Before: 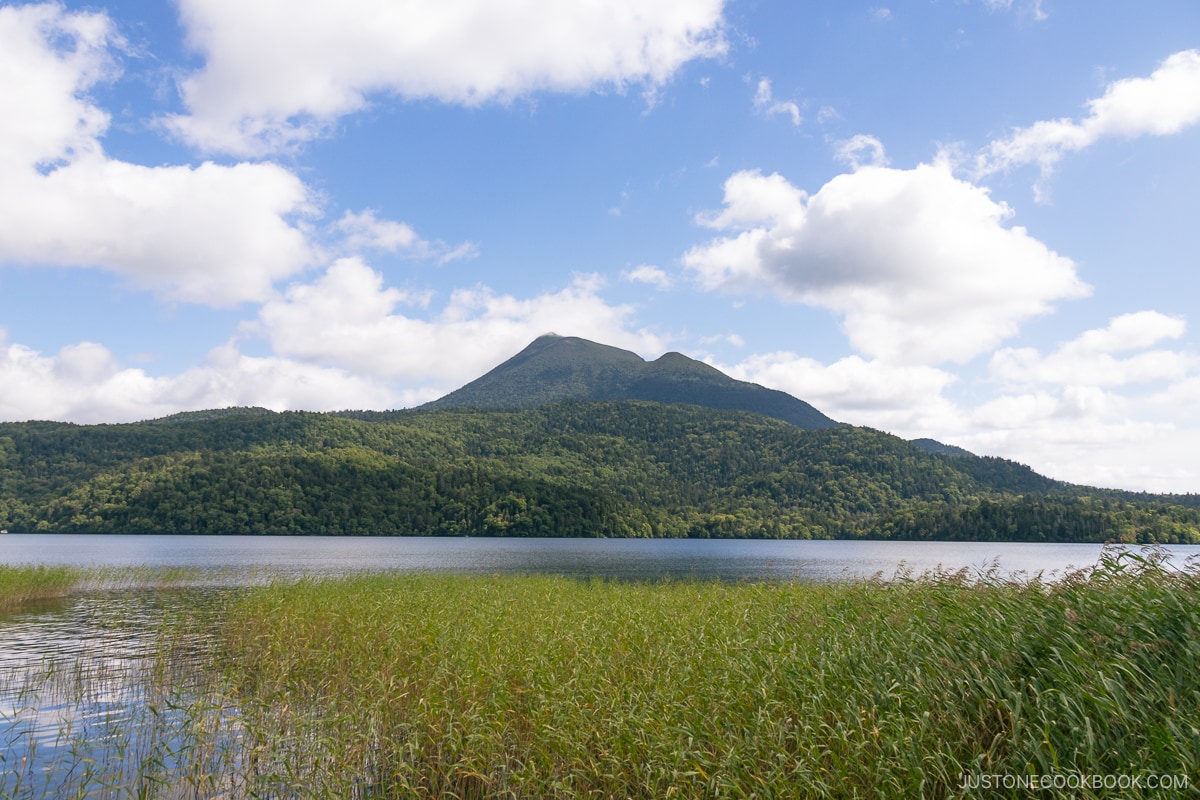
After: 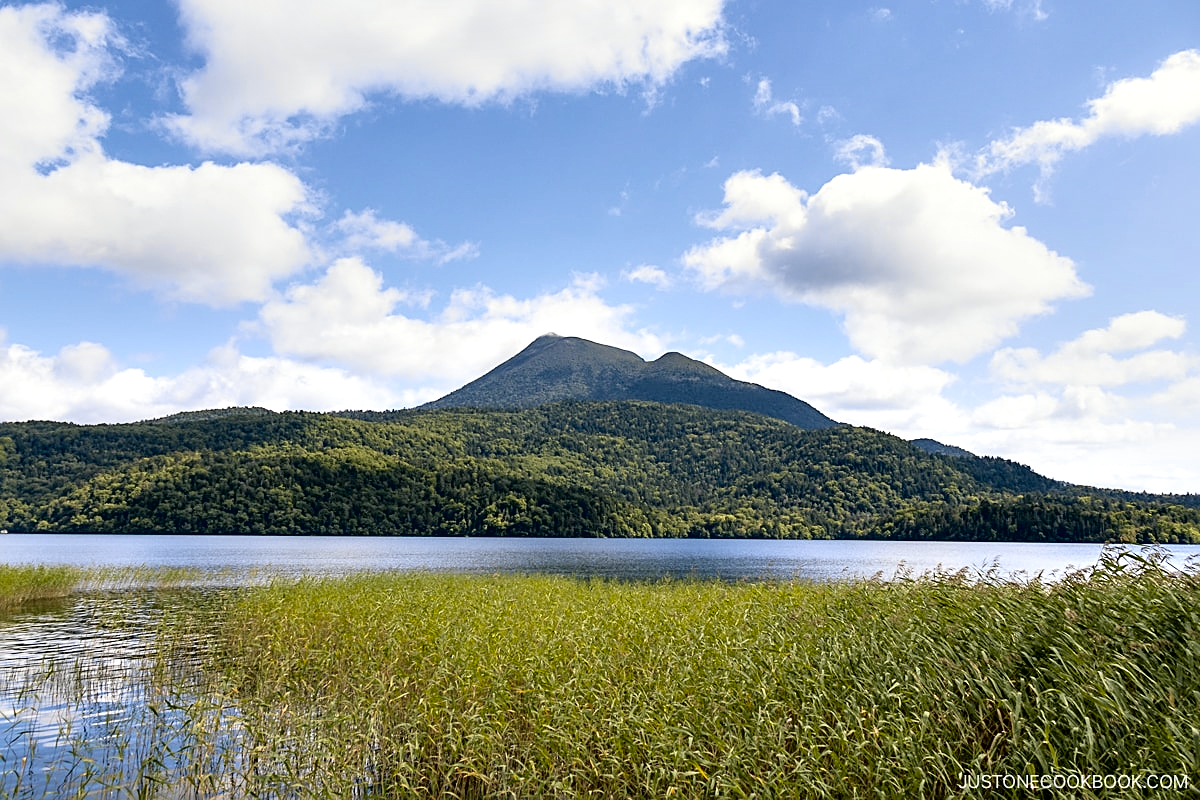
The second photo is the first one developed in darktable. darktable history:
sharpen: on, module defaults
contrast equalizer: y [[0.6 ×6], [0.55 ×6], [0 ×6], [0 ×6], [0 ×6]]
tone curve: curves: ch0 [(0, 0) (0.07, 0.052) (0.23, 0.254) (0.486, 0.53) (0.822, 0.825) (0.994, 0.955)]; ch1 [(0, 0) (0.226, 0.261) (0.379, 0.442) (0.469, 0.472) (0.495, 0.495) (0.514, 0.504) (0.561, 0.568) (0.59, 0.612) (1, 1)]; ch2 [(0, 0) (0.269, 0.299) (0.459, 0.441) (0.498, 0.499) (0.523, 0.52) (0.551, 0.576) (0.629, 0.643) (0.659, 0.681) (0.718, 0.764) (1, 1)], color space Lab, independent channels, preserve colors none
